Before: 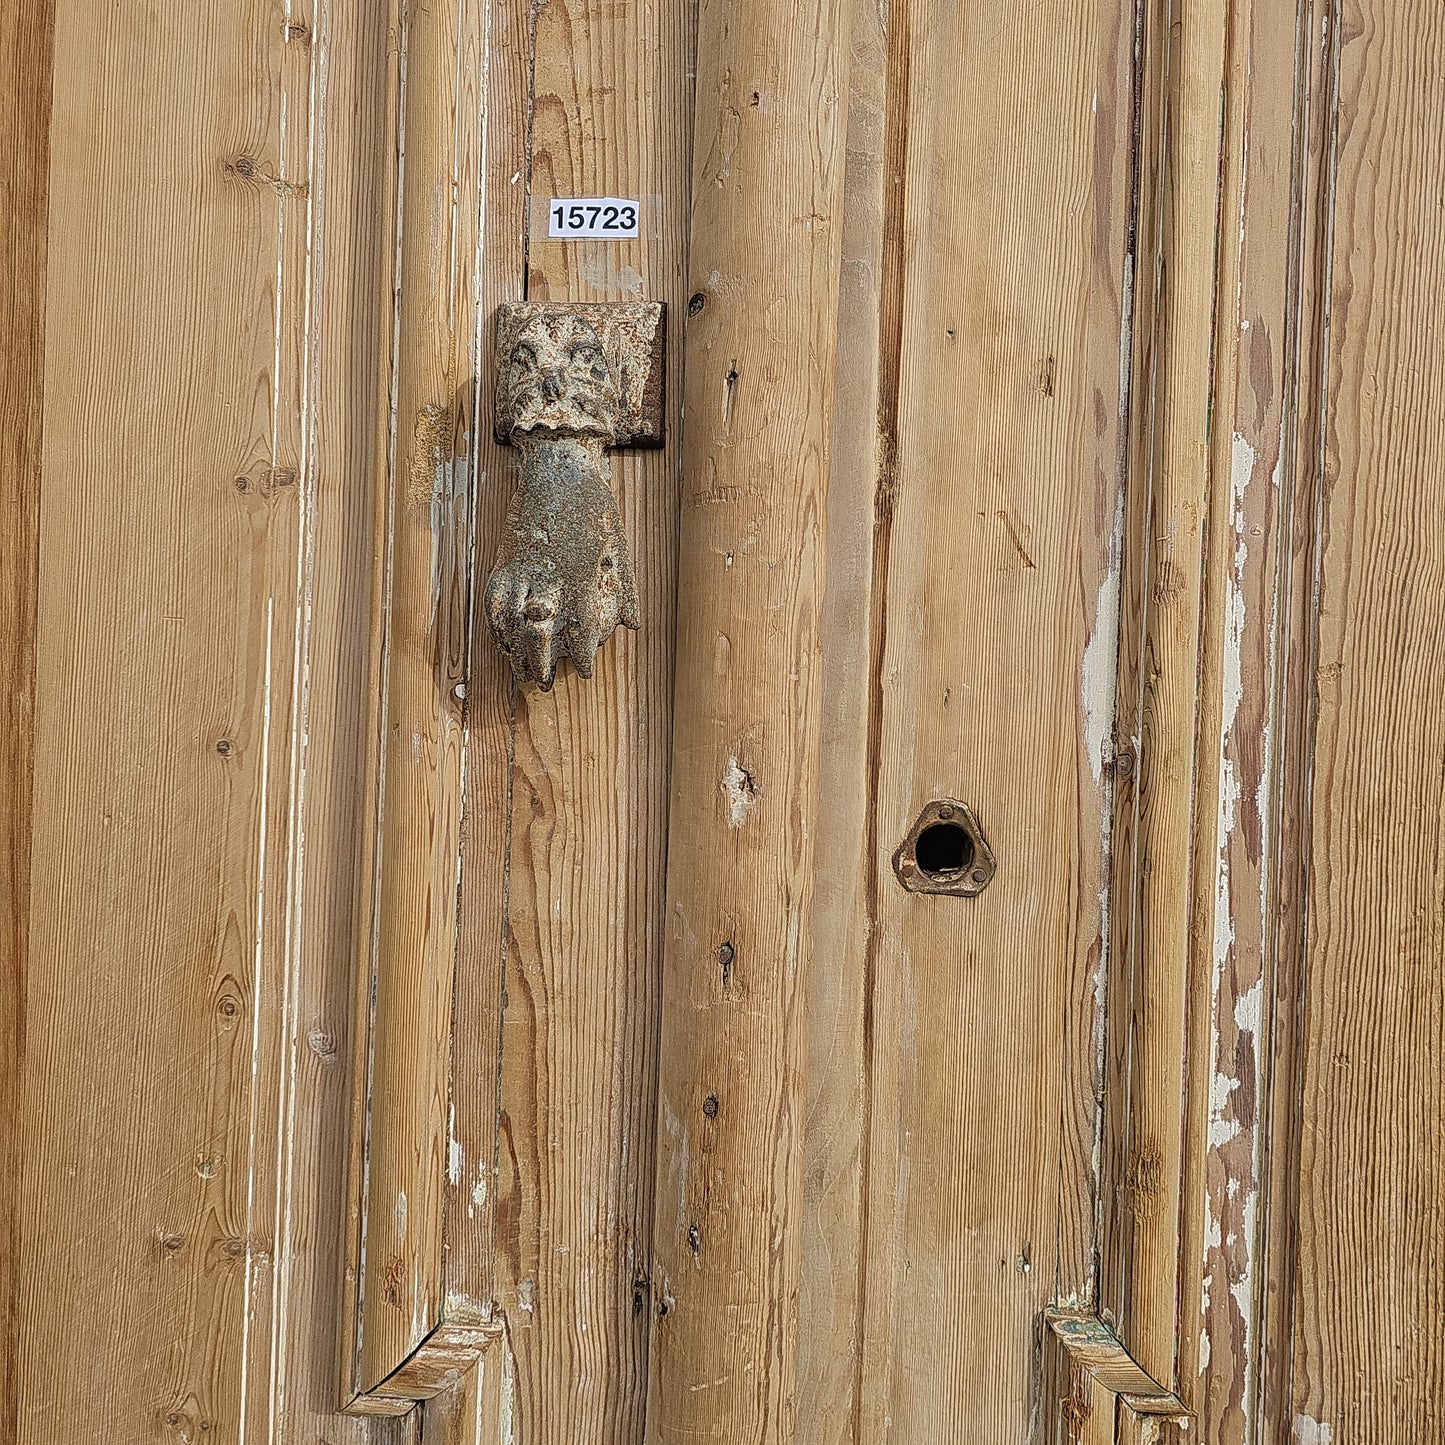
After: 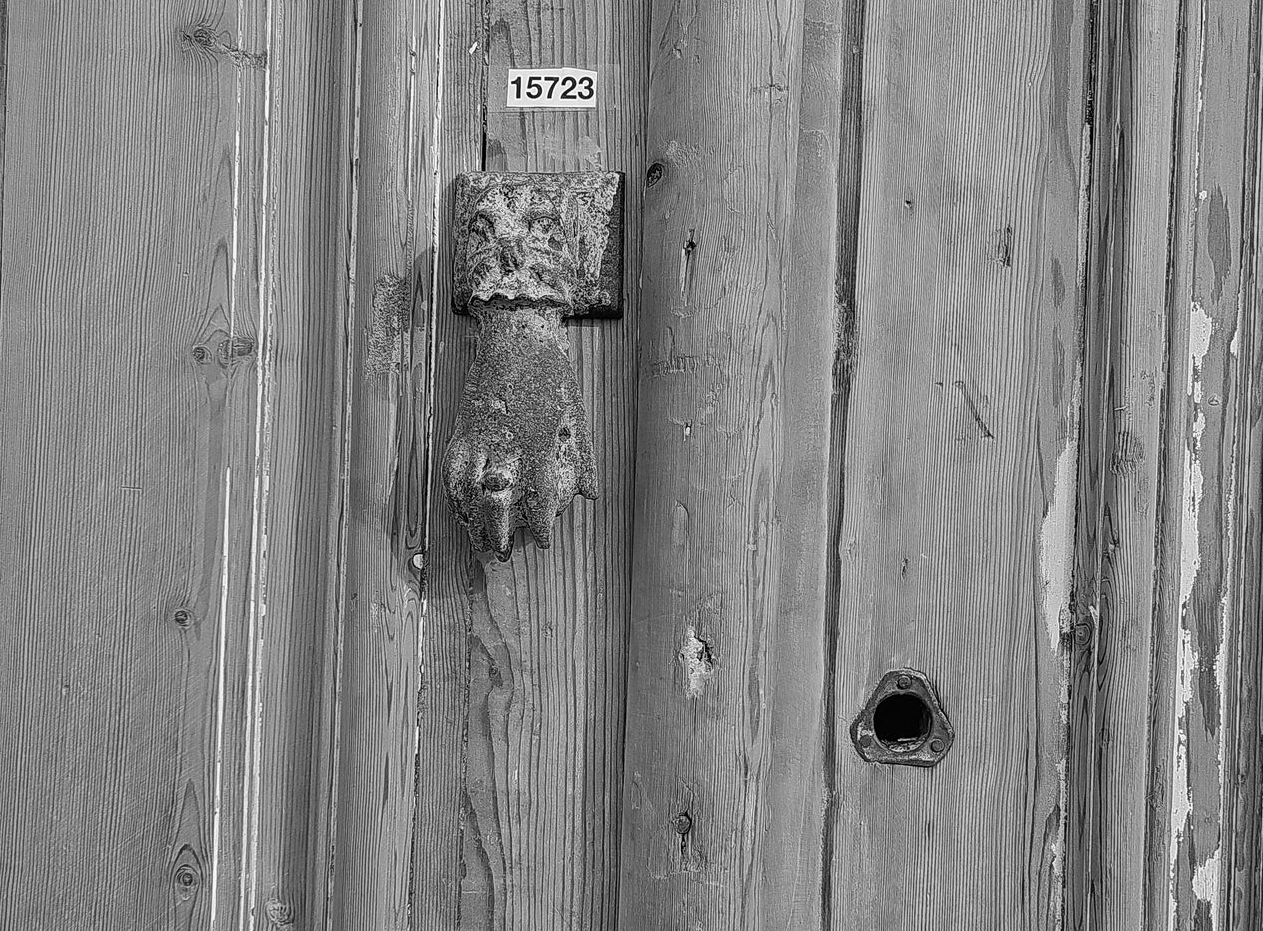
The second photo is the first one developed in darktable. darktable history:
color calibration: output gray [0.253, 0.26, 0.487, 0], x 0.37, y 0.382, temperature 4317.4 K
crop: left 2.94%, top 9.015%, right 9.65%, bottom 26.542%
